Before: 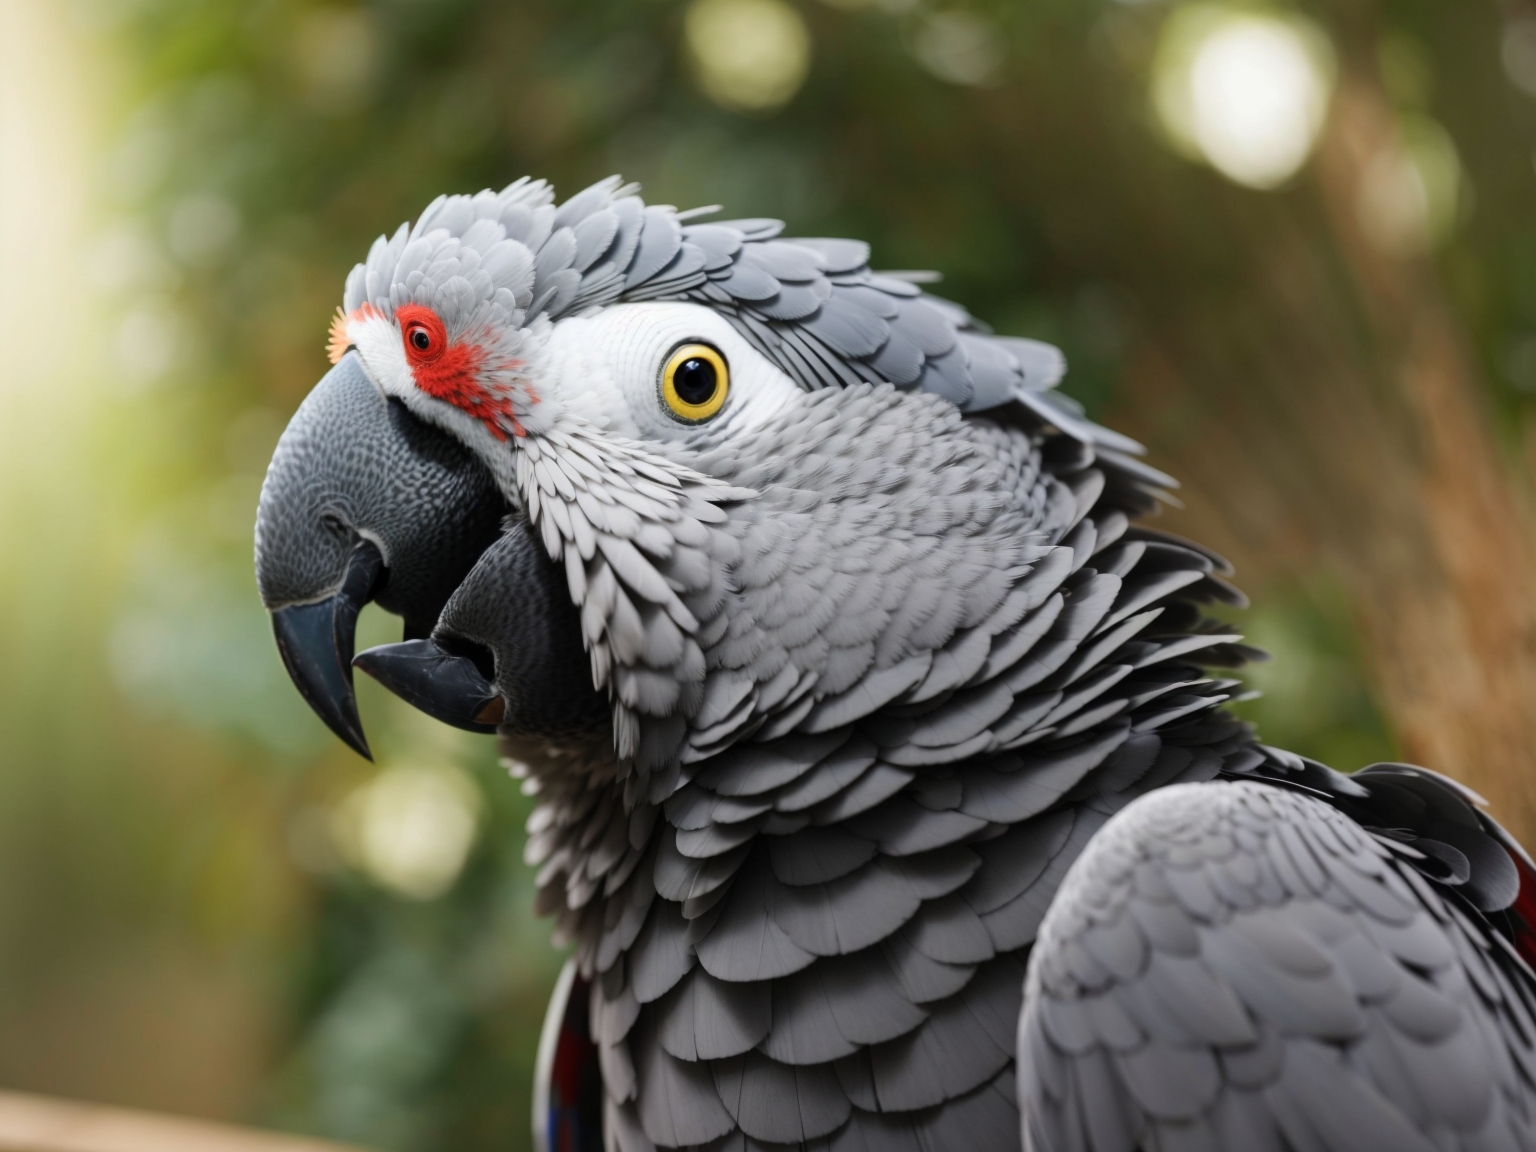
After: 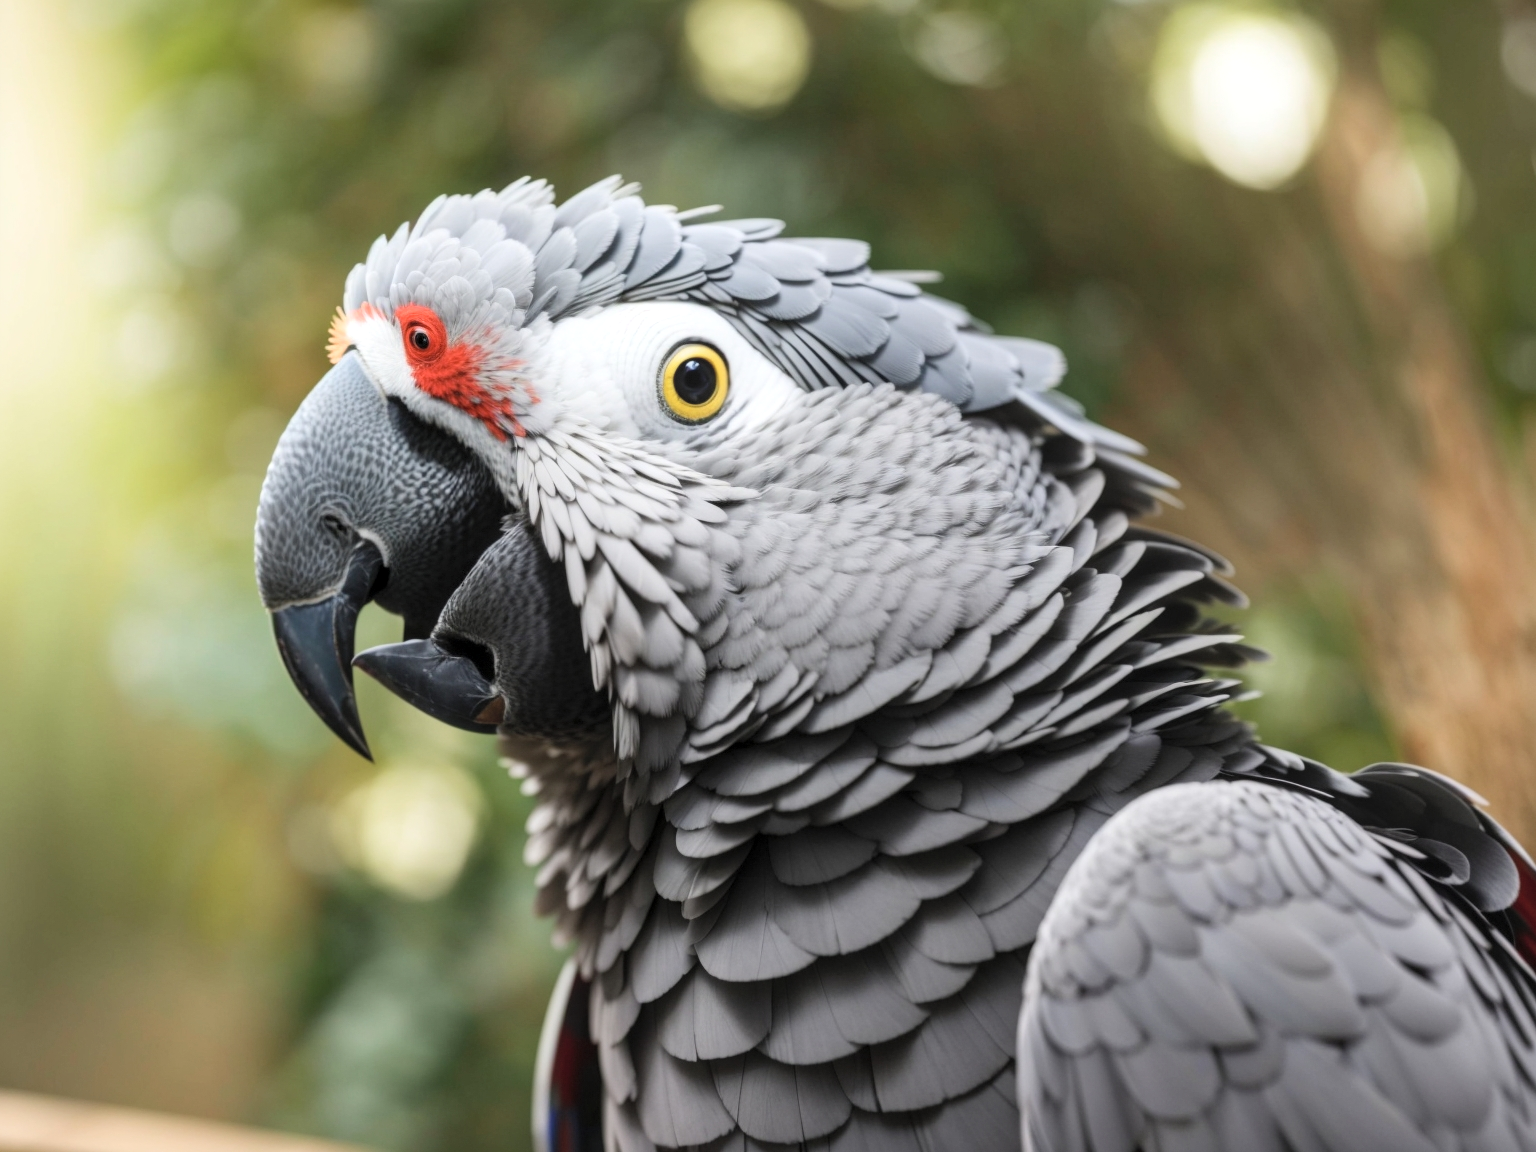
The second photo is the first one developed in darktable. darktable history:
local contrast: on, module defaults
contrast brightness saturation: contrast 0.139, brightness 0.211
